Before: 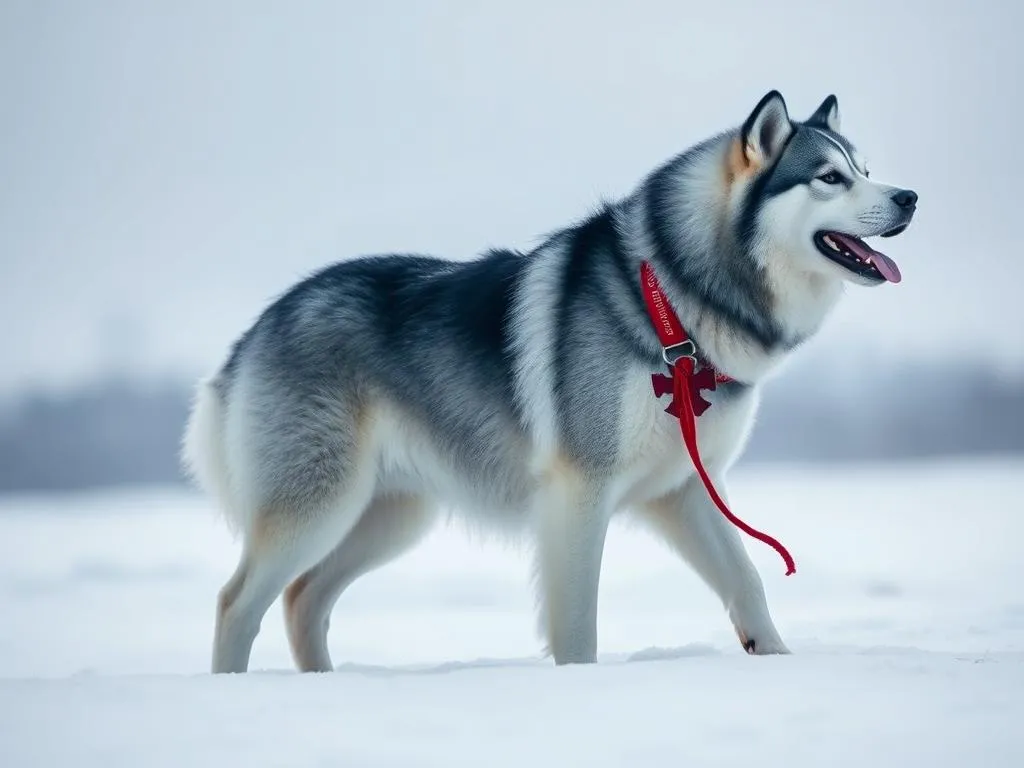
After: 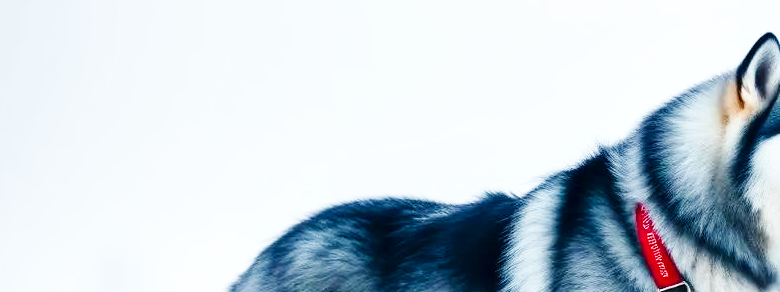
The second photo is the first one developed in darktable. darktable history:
base curve: curves: ch0 [(0, 0.003) (0.001, 0.002) (0.006, 0.004) (0.02, 0.022) (0.048, 0.086) (0.094, 0.234) (0.162, 0.431) (0.258, 0.629) (0.385, 0.8) (0.548, 0.918) (0.751, 0.988) (1, 1)], preserve colors none
local contrast: mode bilateral grid, contrast 20, coarseness 50, detail 120%, midtone range 0.2
crop: left 0.579%, top 7.627%, right 23.167%, bottom 54.275%
